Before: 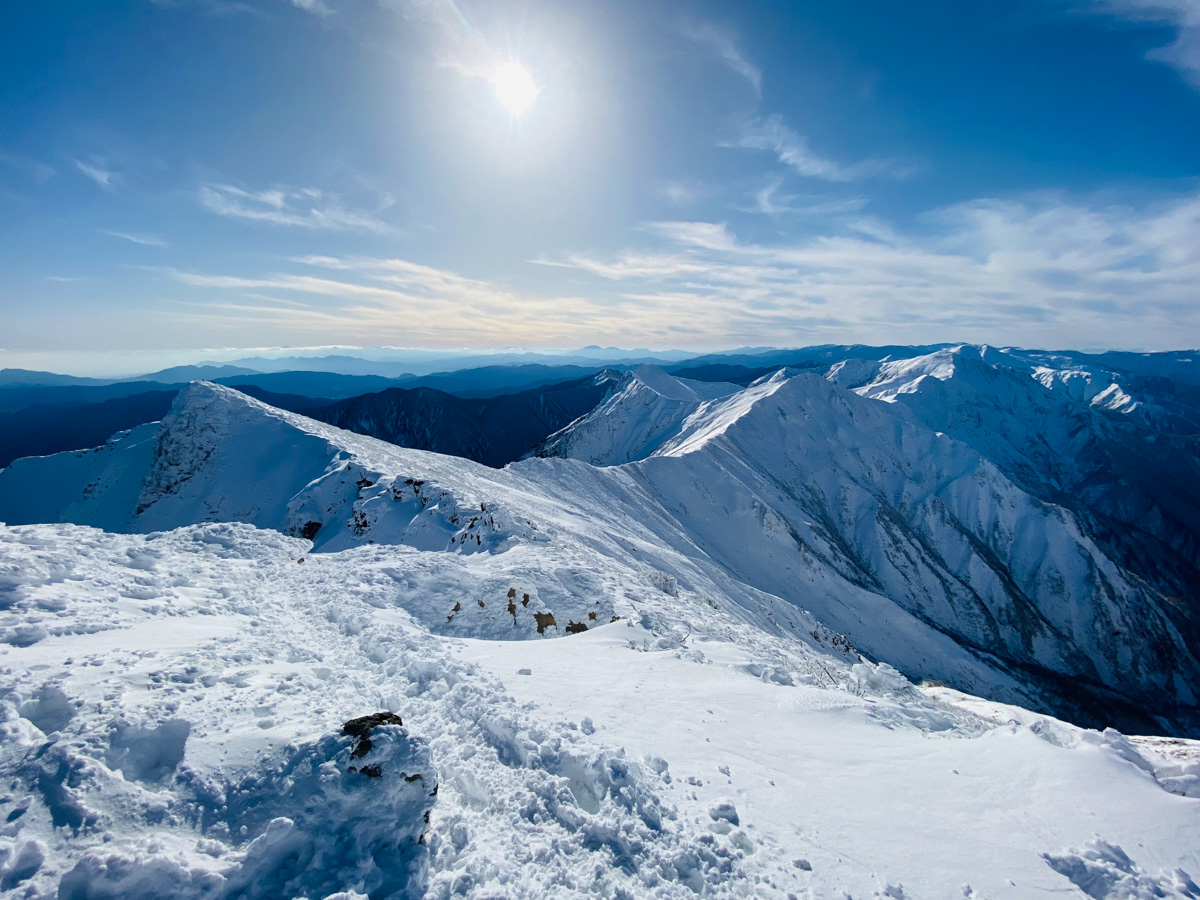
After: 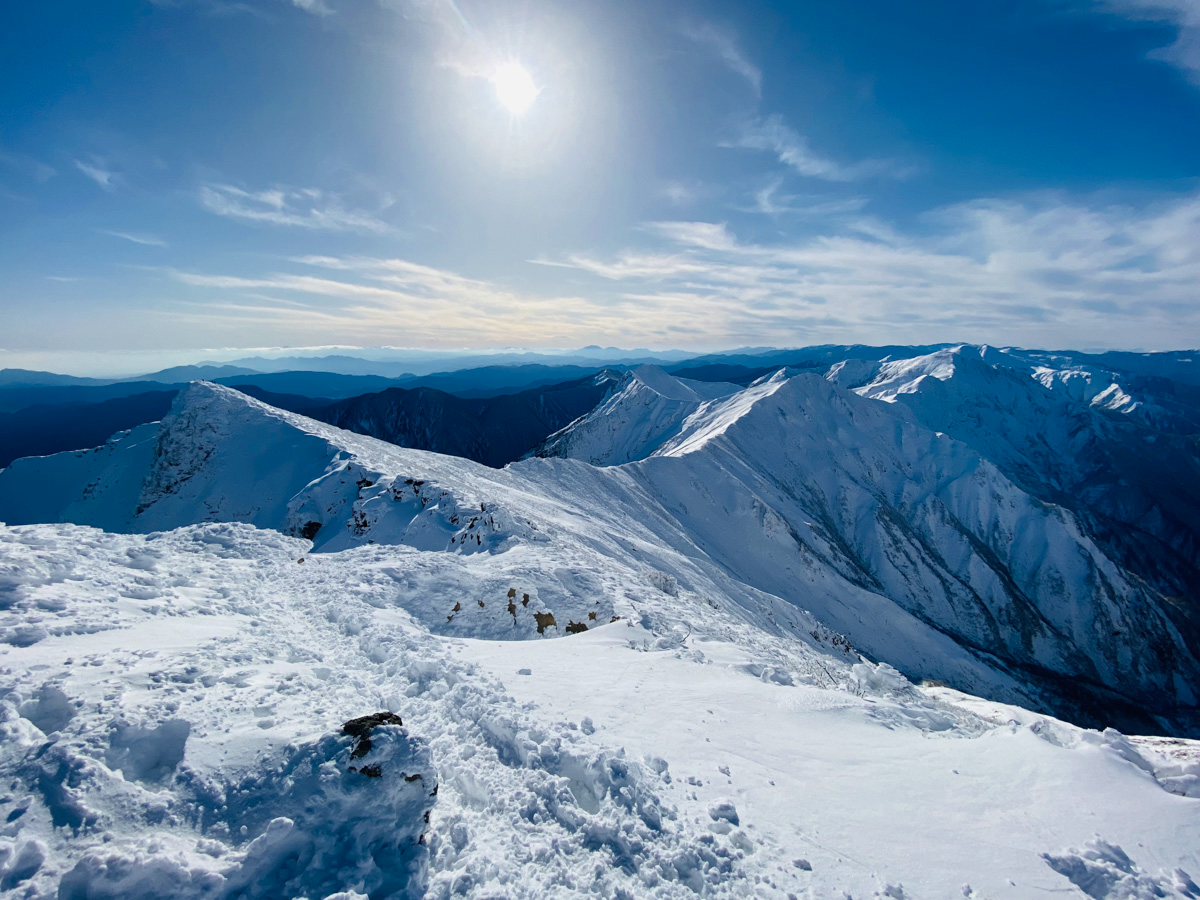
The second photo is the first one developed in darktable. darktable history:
color zones: curves: ch0 [(0, 0.465) (0.092, 0.596) (0.289, 0.464) (0.429, 0.453) (0.571, 0.464) (0.714, 0.455) (0.857, 0.462) (1, 0.465)]
